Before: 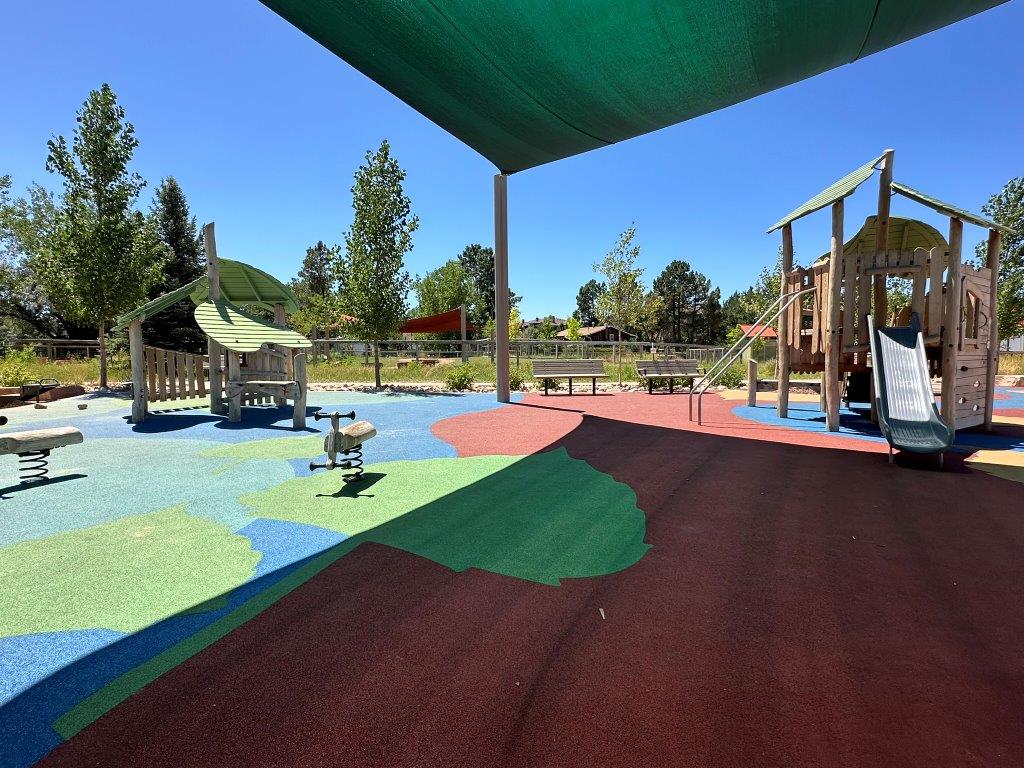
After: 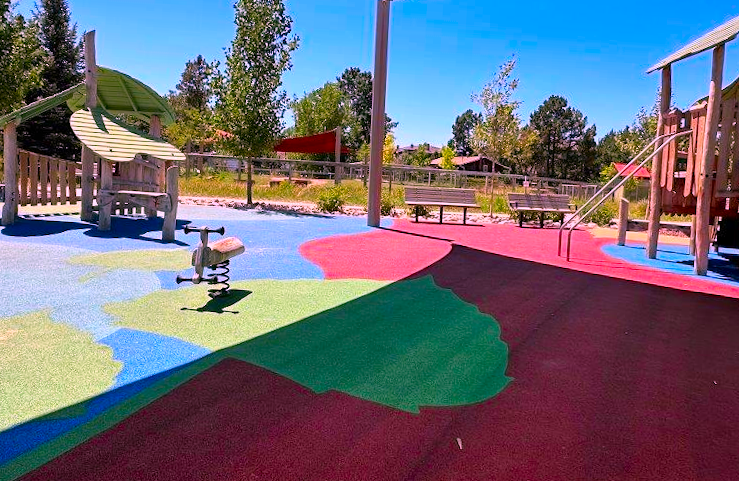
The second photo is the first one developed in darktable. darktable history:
color correction: highlights a* 19.5, highlights b* -11.53, saturation 1.69
crop and rotate: angle -3.37°, left 9.79%, top 20.73%, right 12.42%, bottom 11.82%
